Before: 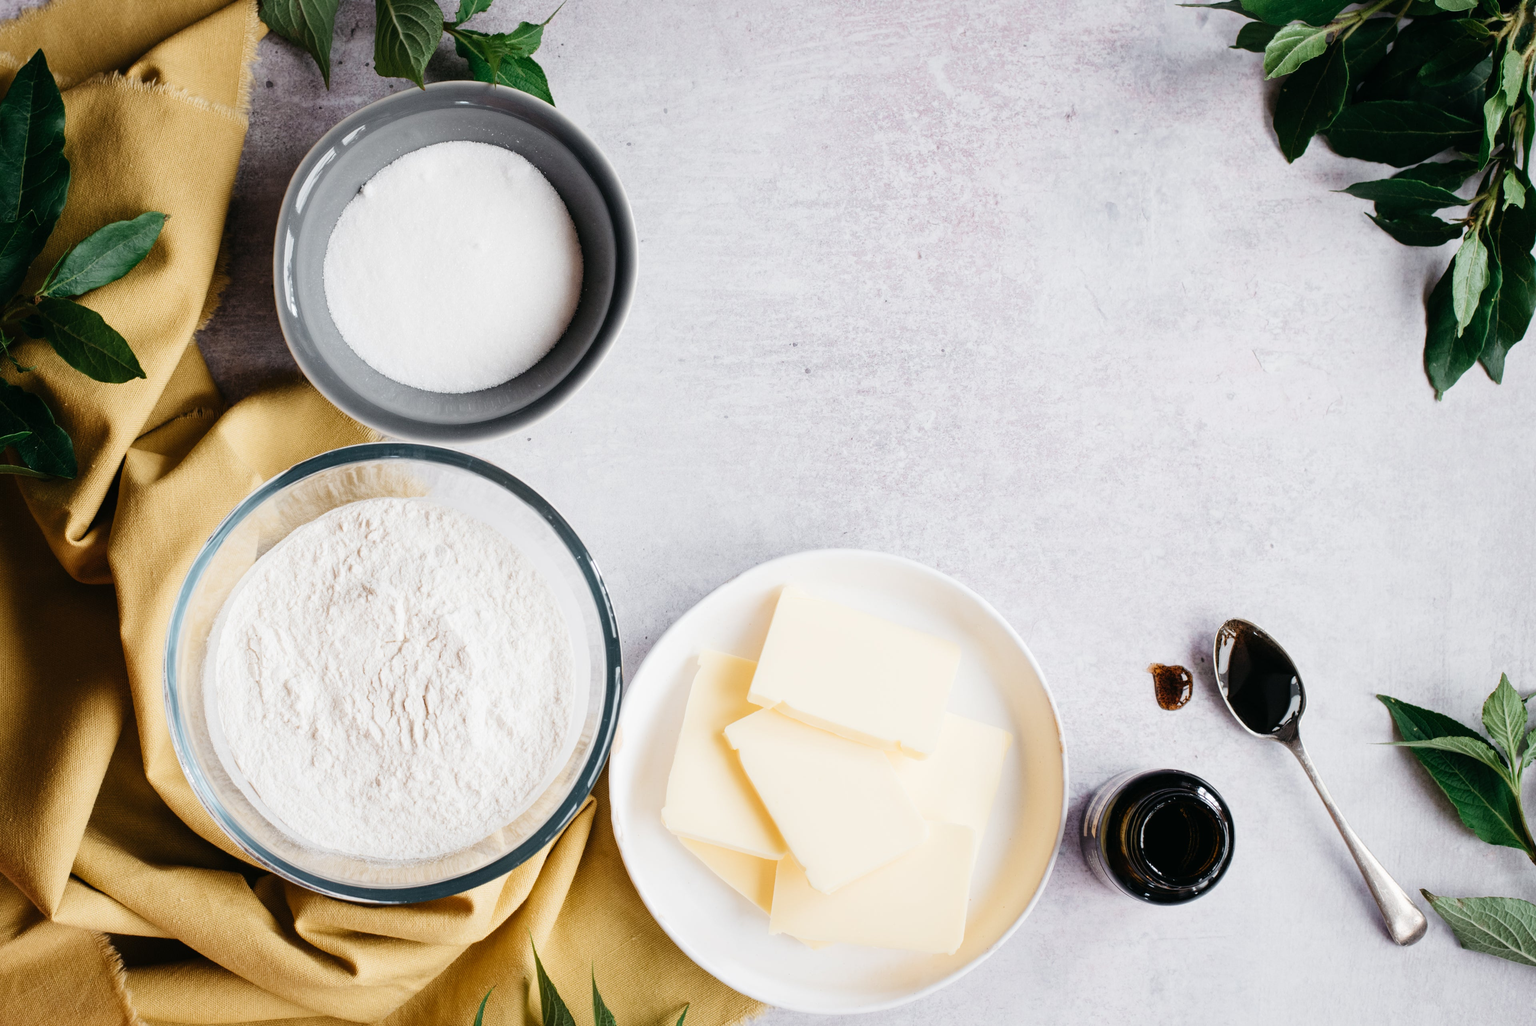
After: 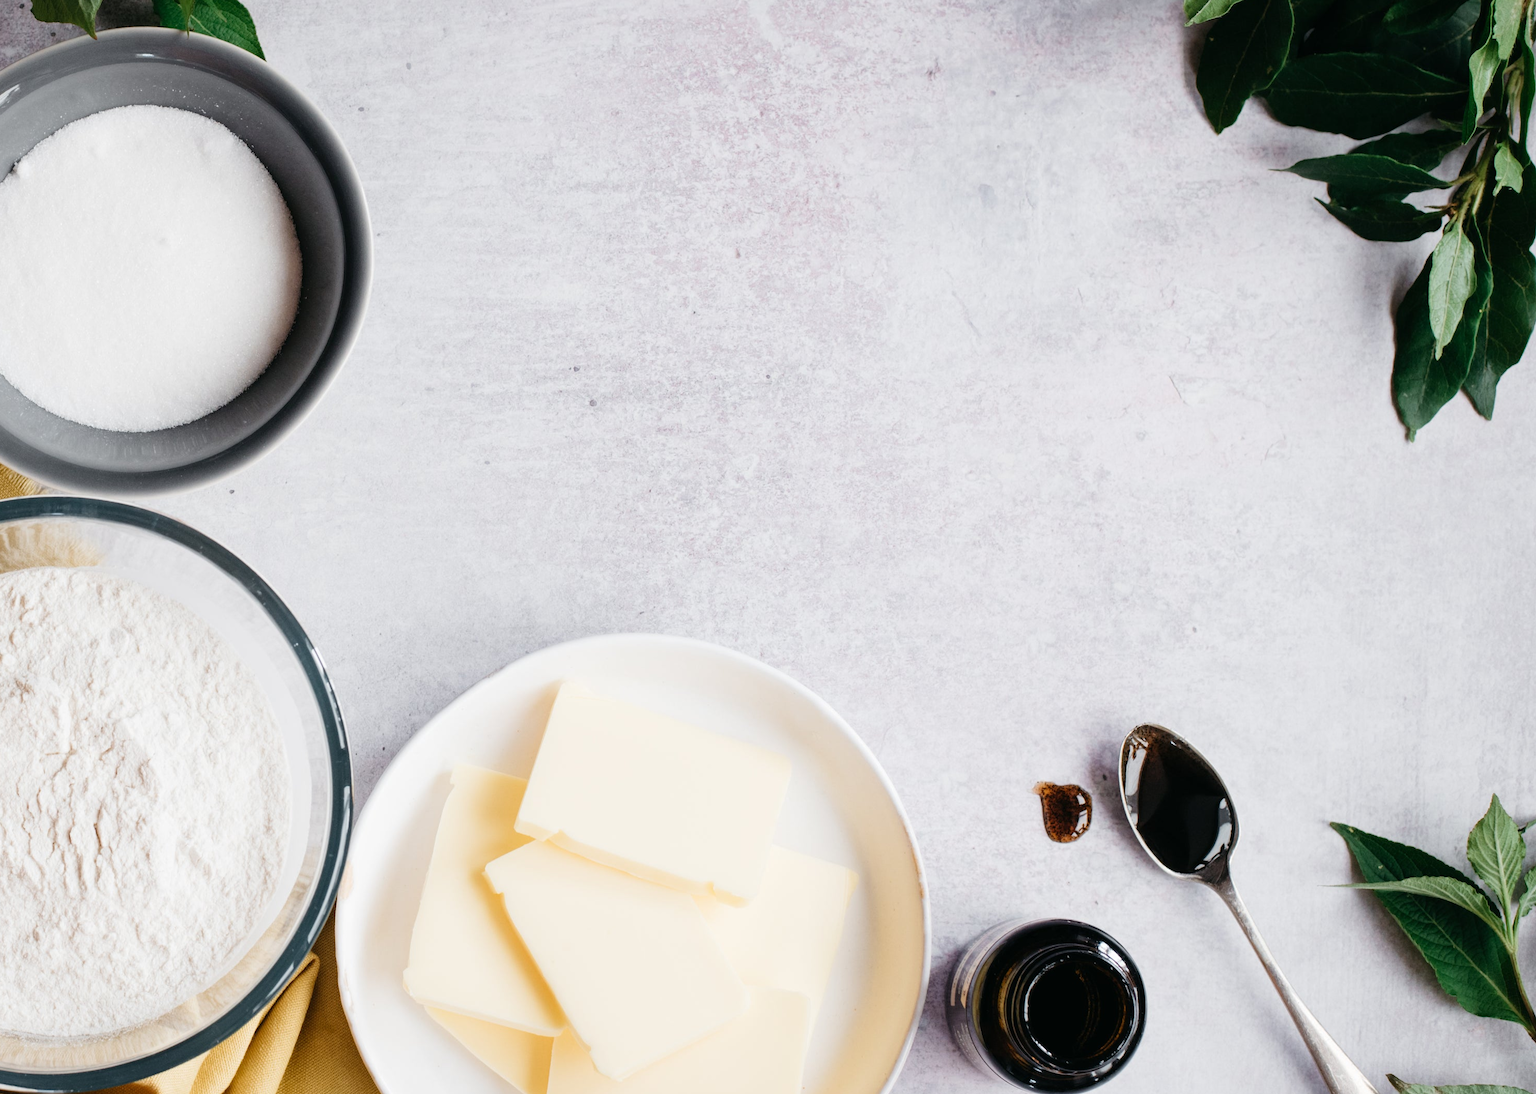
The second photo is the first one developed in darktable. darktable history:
crop: left 22.816%, top 5.882%, bottom 11.735%
